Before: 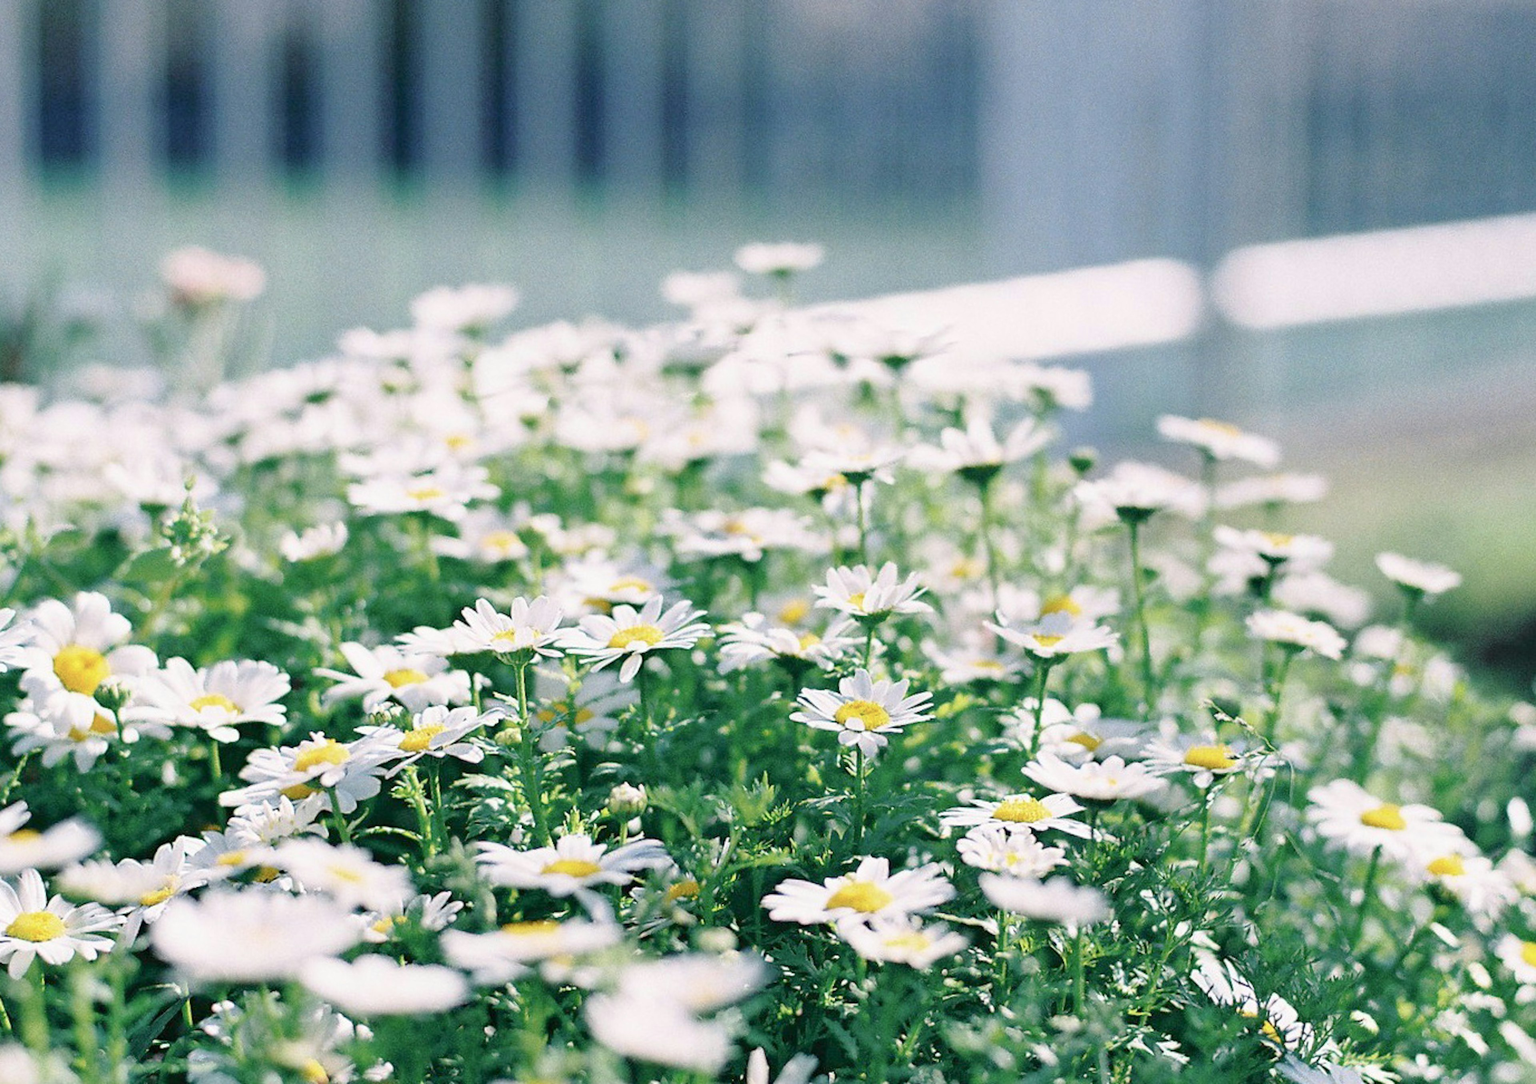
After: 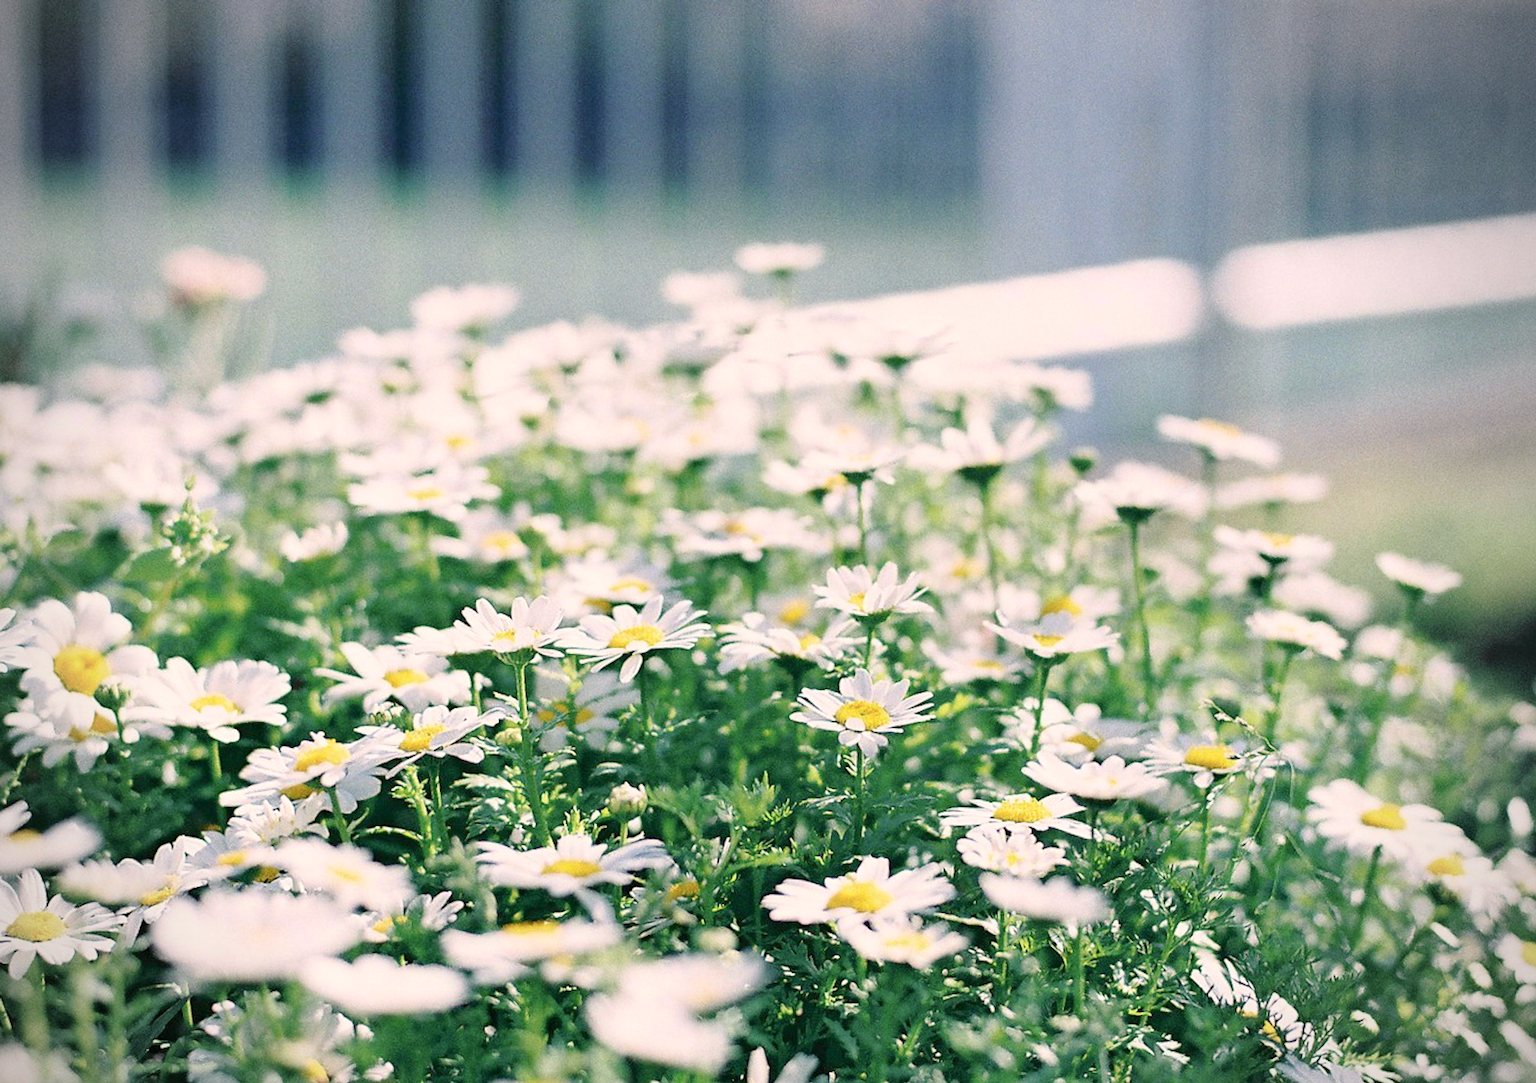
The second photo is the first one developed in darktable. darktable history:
sharpen: amount 0.207
contrast brightness saturation: contrast 0.101, brightness 0.023, saturation 0.025
vignetting: on, module defaults
color correction: highlights a* 3.86, highlights b* 5.13
